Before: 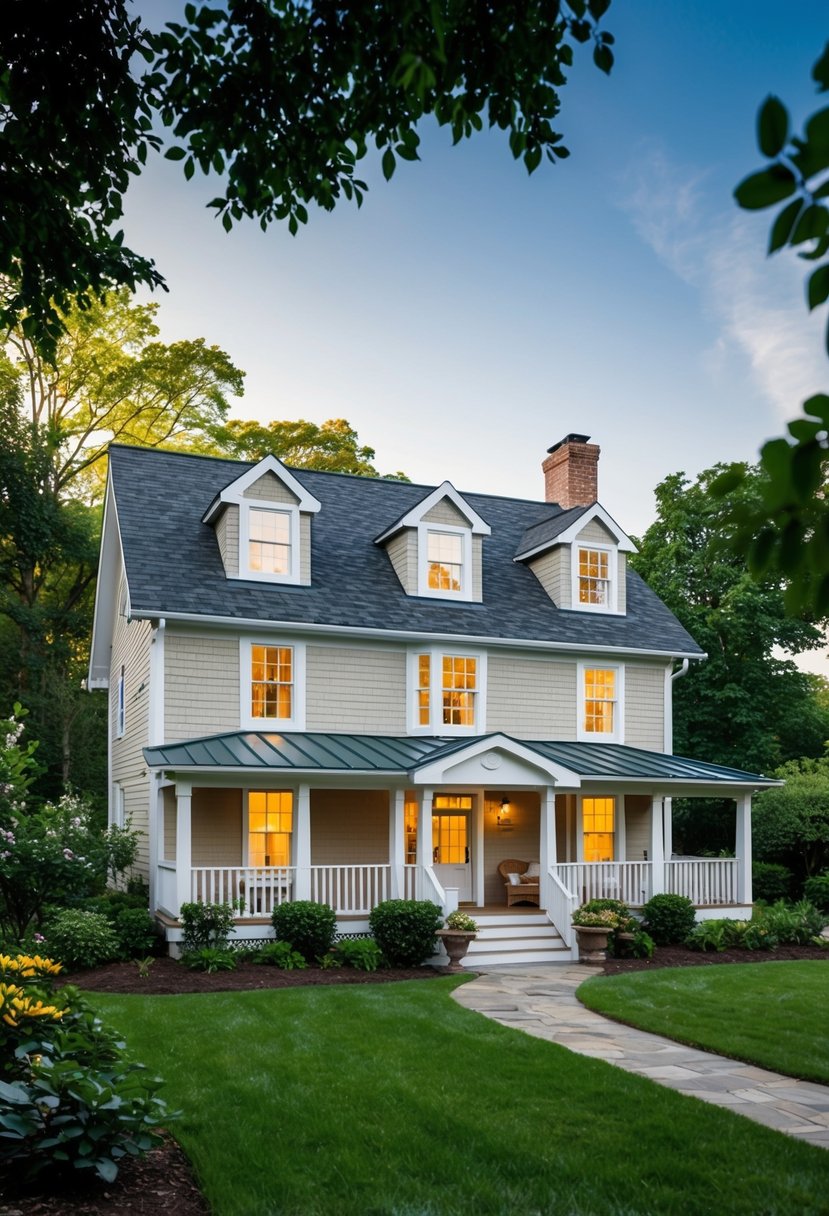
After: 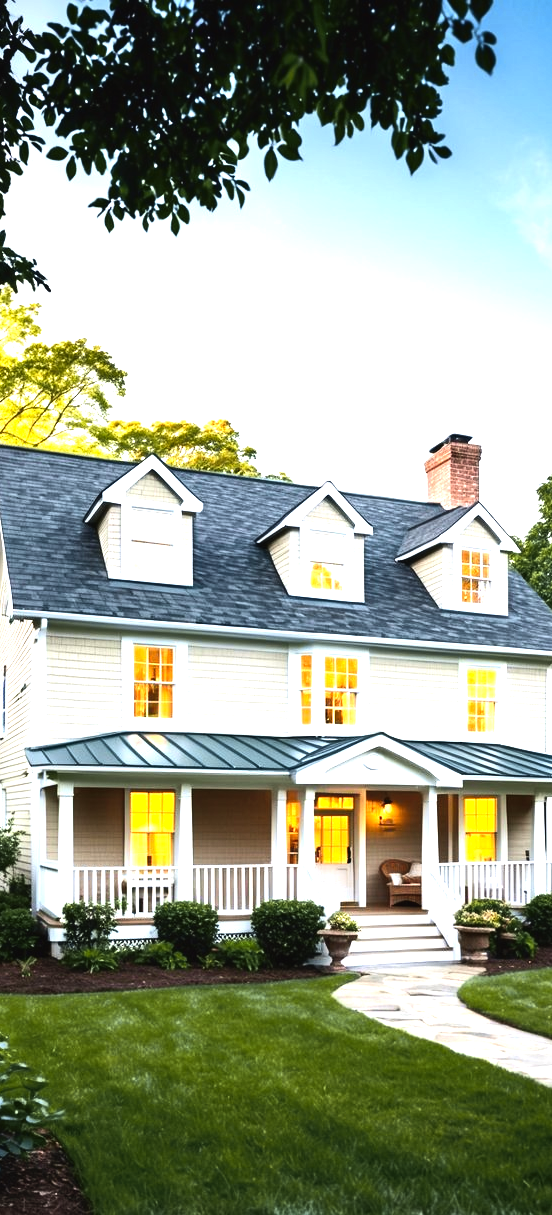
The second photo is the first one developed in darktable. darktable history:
tone equalizer: -8 EV -1.08 EV, -7 EV -1.01 EV, -6 EV -0.867 EV, -5 EV -0.578 EV, -3 EV 0.578 EV, -2 EV 0.867 EV, -1 EV 1.01 EV, +0 EV 1.08 EV, edges refinement/feathering 500, mask exposure compensation -1.57 EV, preserve details no
crop and rotate: left 14.292%, right 19.041%
exposure: black level correction 0, exposure 0.7 EV, compensate exposure bias true, compensate highlight preservation false
tone curve: curves: ch0 [(0, 0.024) (0.119, 0.146) (0.474, 0.485) (0.718, 0.739) (0.817, 0.839) (1, 0.998)]; ch1 [(0, 0) (0.377, 0.416) (0.439, 0.451) (0.477, 0.477) (0.501, 0.503) (0.538, 0.544) (0.58, 0.602) (0.664, 0.676) (0.783, 0.804) (1, 1)]; ch2 [(0, 0) (0.38, 0.405) (0.463, 0.456) (0.498, 0.497) (0.524, 0.535) (0.578, 0.576) (0.648, 0.665) (1, 1)], color space Lab, independent channels, preserve colors none
